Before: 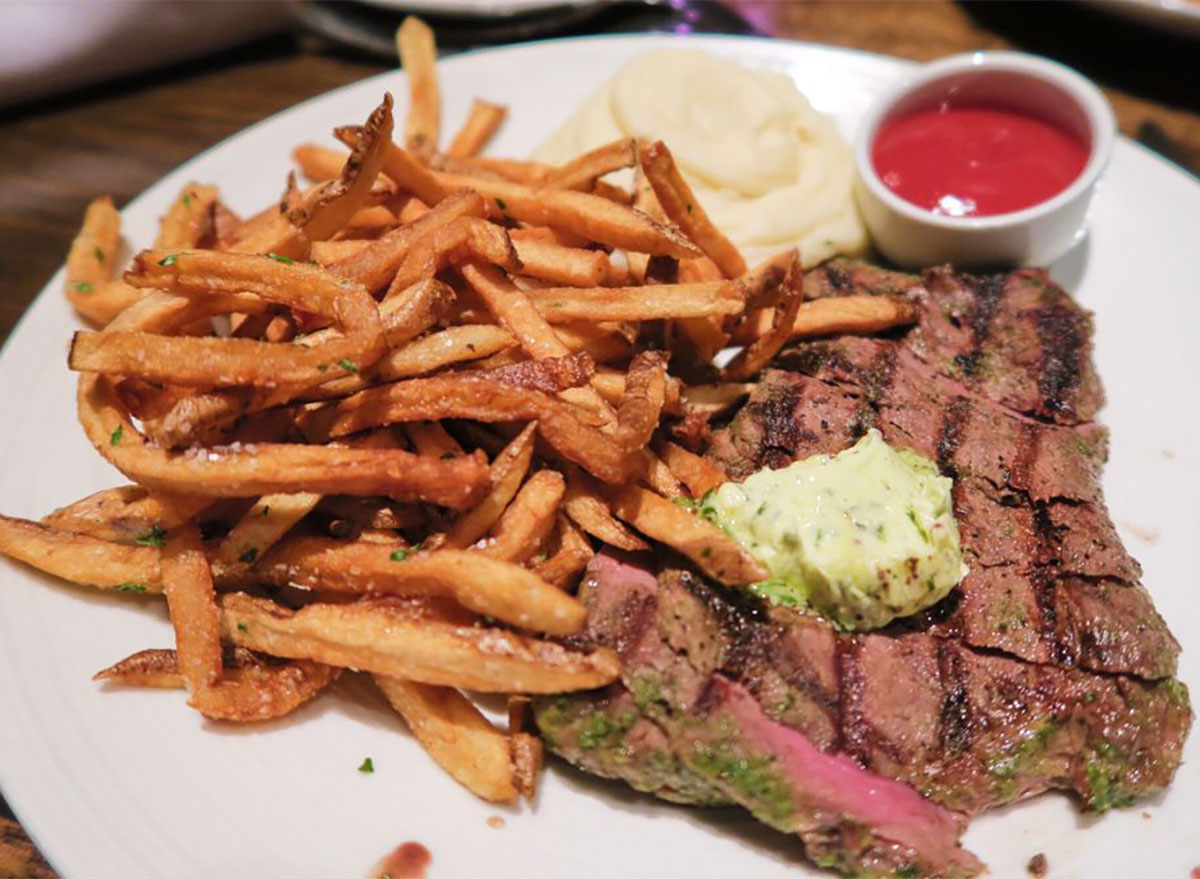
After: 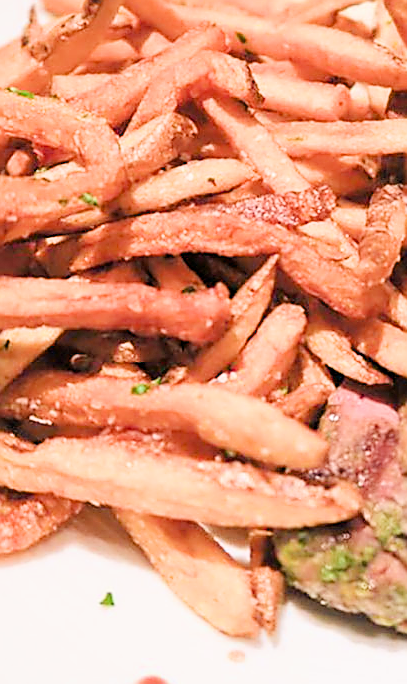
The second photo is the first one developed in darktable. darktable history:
exposure: black level correction 0.001, exposure 1.806 EV, compensate highlight preservation false
crop and rotate: left 21.635%, top 19.081%, right 44.383%, bottom 3.007%
filmic rgb: black relative exposure -7.65 EV, white relative exposure 4.56 EV, hardness 3.61
sharpen: radius 1.402, amount 1.263, threshold 0.806
tone equalizer: on, module defaults
